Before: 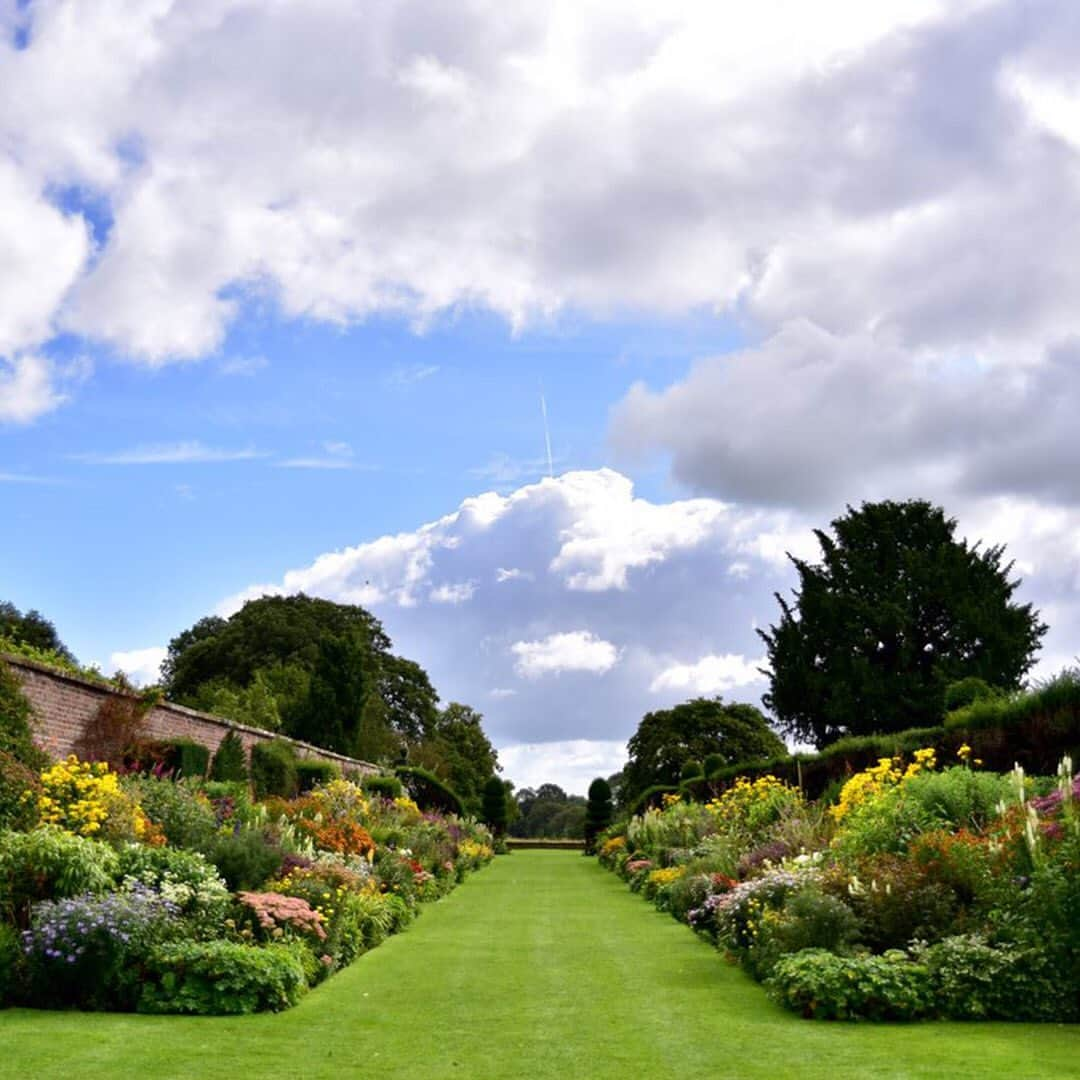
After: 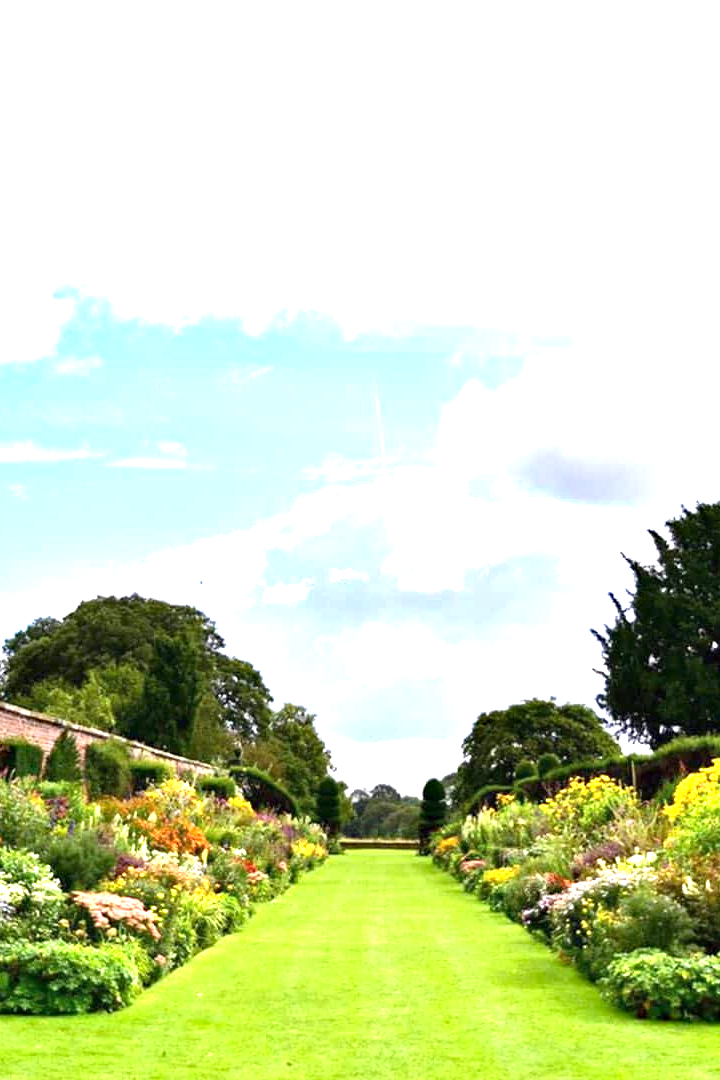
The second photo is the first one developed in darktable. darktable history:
haze removal: compatibility mode true, adaptive false
exposure: black level correction 0, exposure 1.492 EV, compensate highlight preservation false
crop: left 15.38%, right 17.874%
